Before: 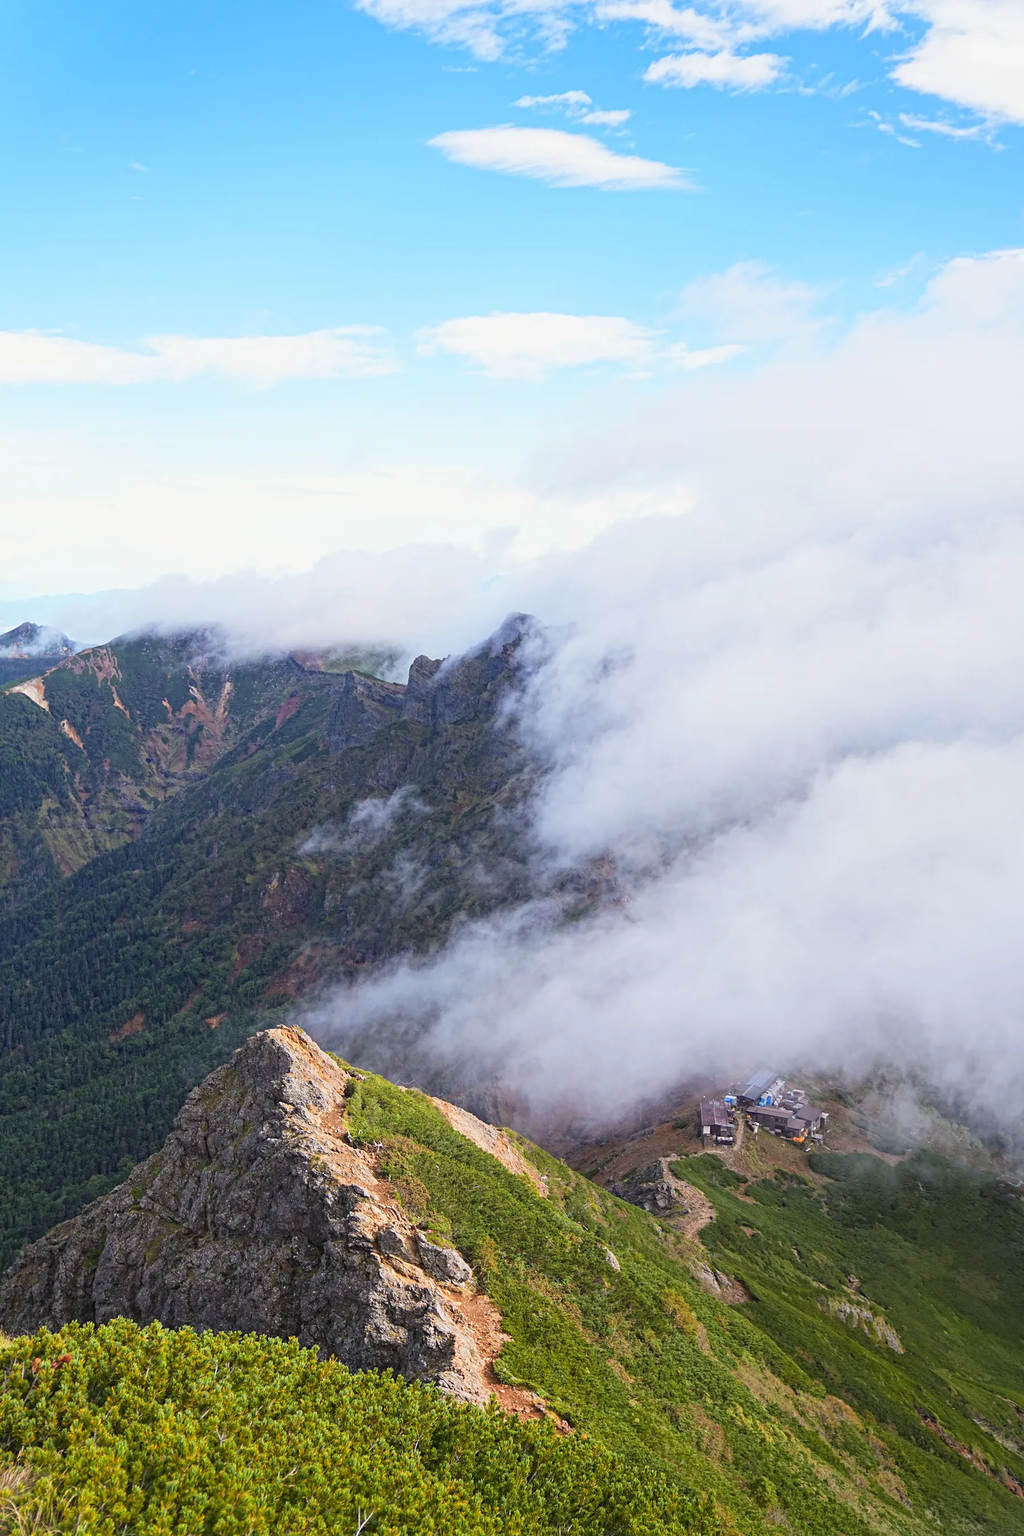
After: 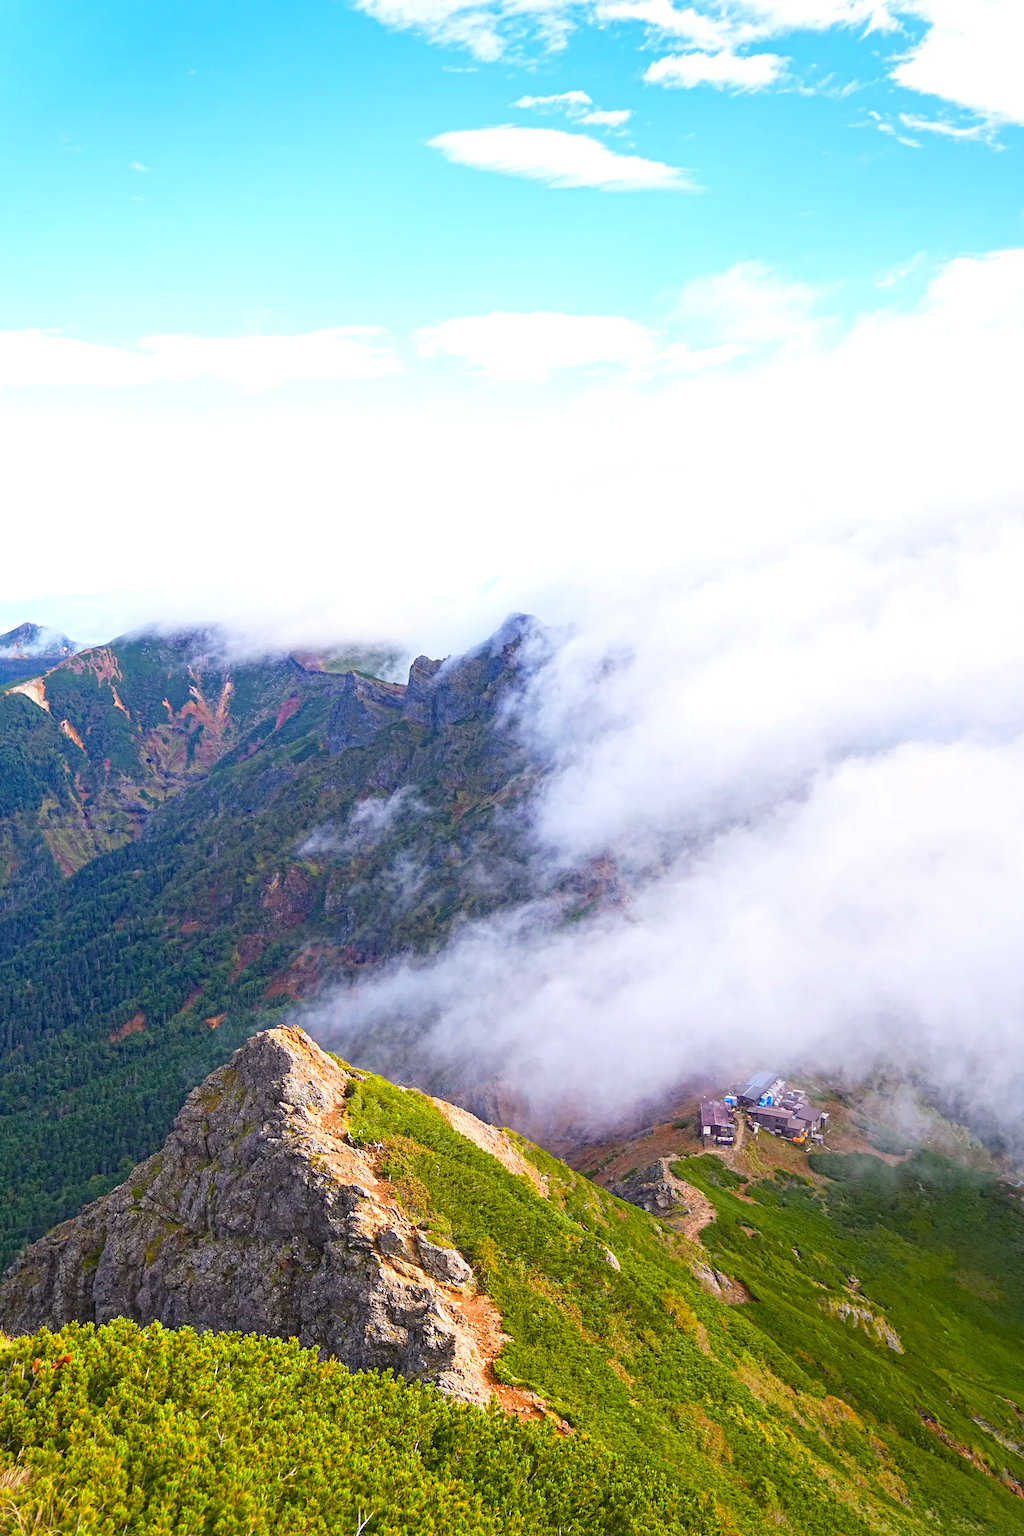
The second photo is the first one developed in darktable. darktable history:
color balance rgb: highlights gain › chroma 1.079%, highlights gain › hue 60.28°, perceptual saturation grading › global saturation -0.084%, perceptual saturation grading › mid-tones 6.222%, perceptual saturation grading › shadows 71.663%, perceptual brilliance grading › global brilliance 9.554%, perceptual brilliance grading › shadows 14.16%, global vibrance 20.461%
